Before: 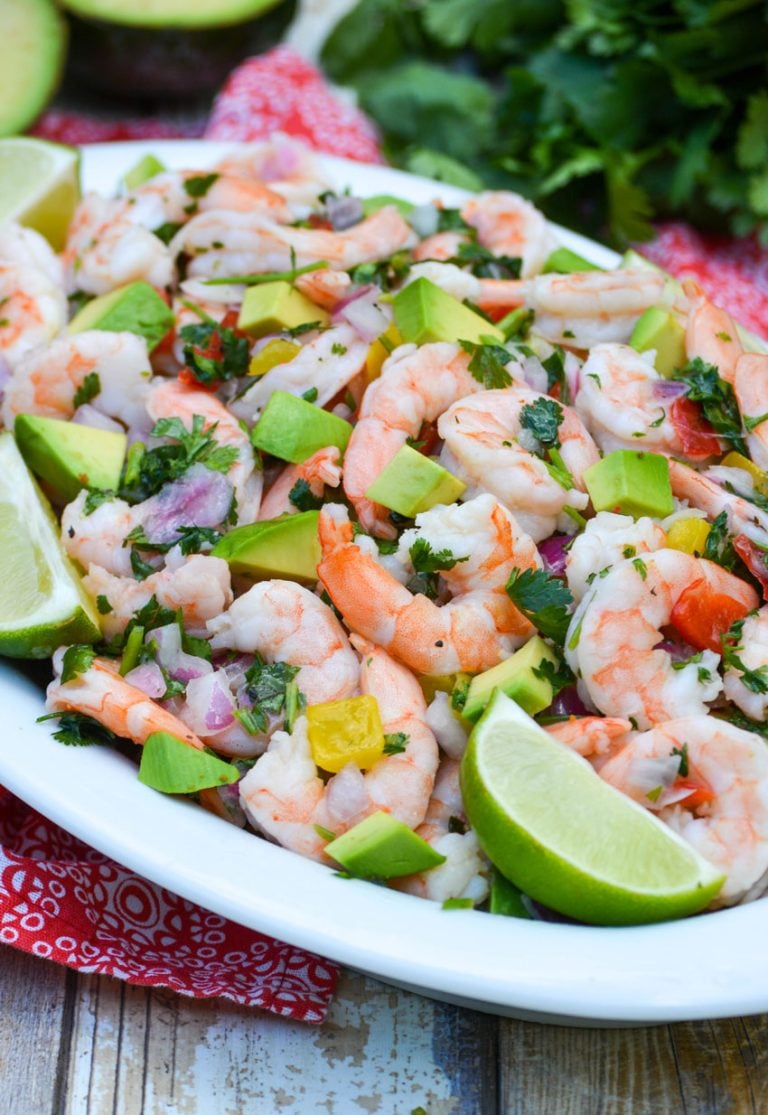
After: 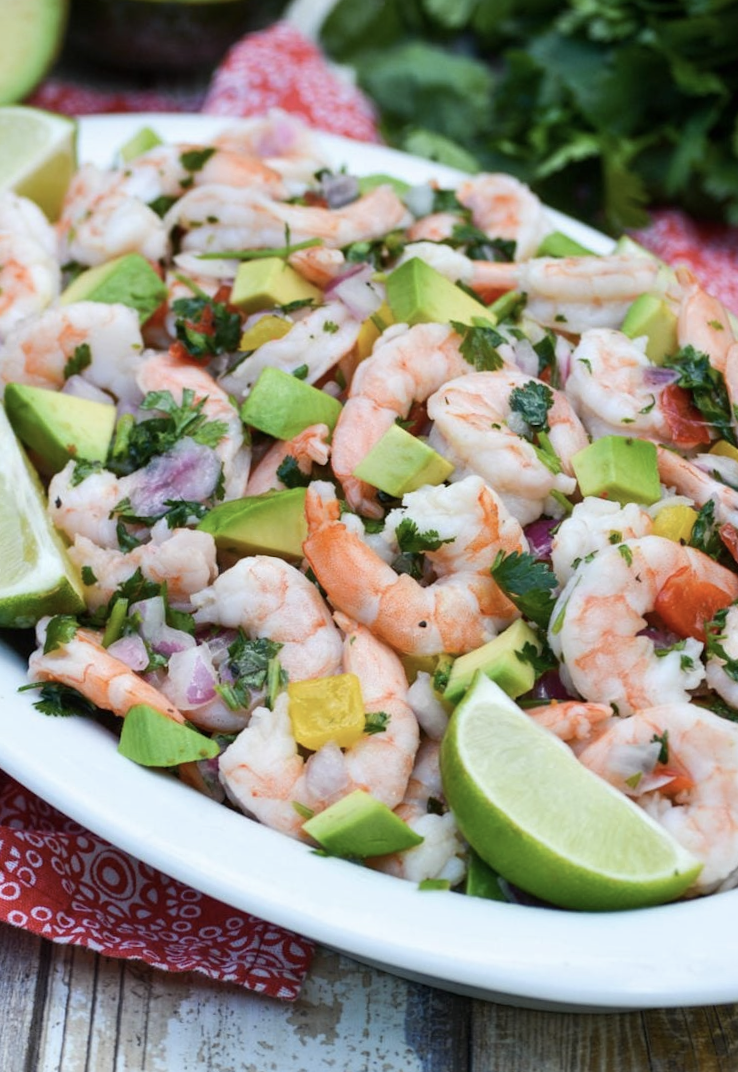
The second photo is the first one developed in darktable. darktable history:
crop and rotate: angle -1.59°
contrast brightness saturation: contrast 0.063, brightness -0.011, saturation -0.235
